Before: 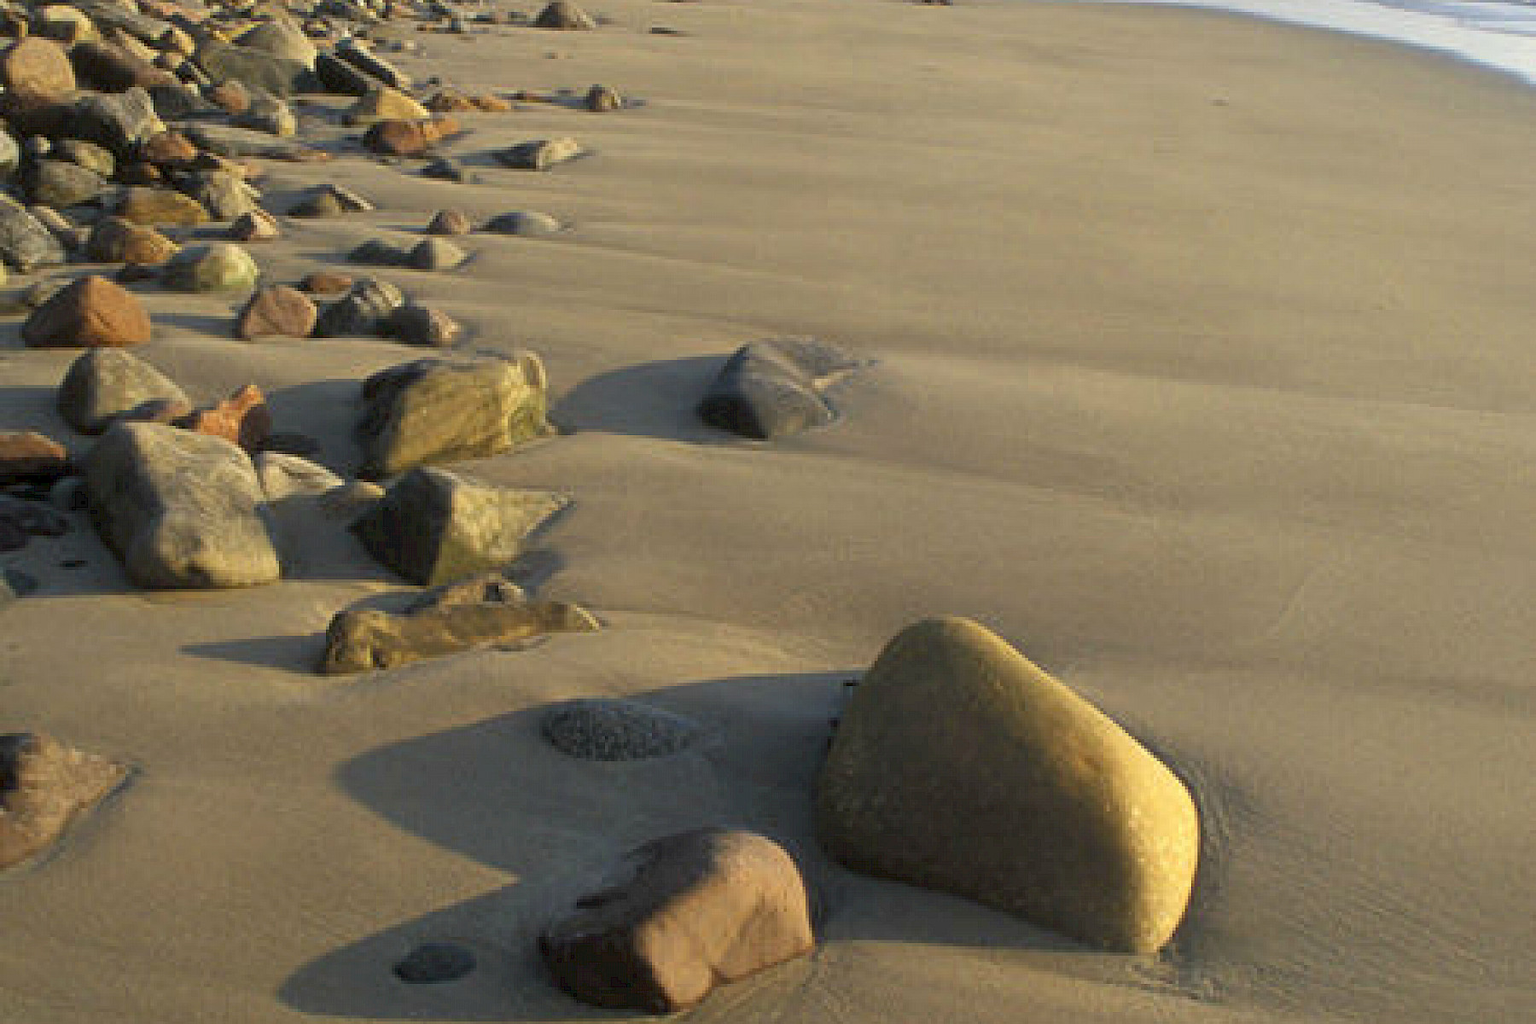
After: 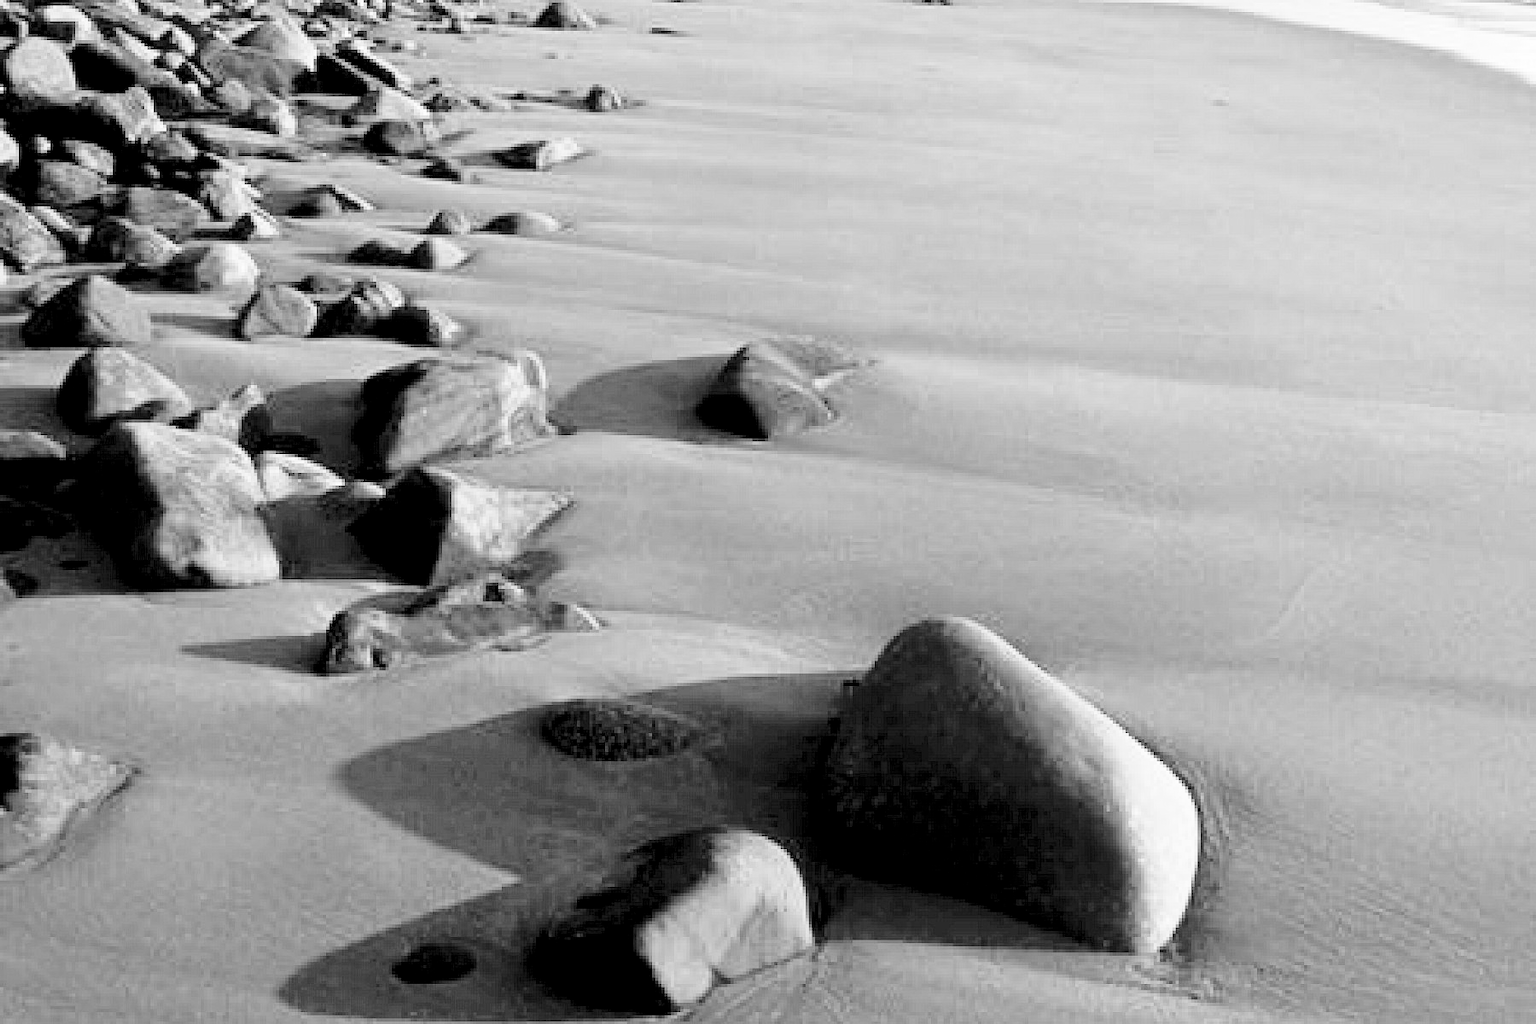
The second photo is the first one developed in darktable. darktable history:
base curve: curves: ch0 [(0, 0) (0.032, 0.037) (0.105, 0.228) (0.435, 0.76) (0.856, 0.983) (1, 1)]
monochrome: on, module defaults
exposure: black level correction 0.025, exposure 0.182 EV, compensate highlight preservation false
